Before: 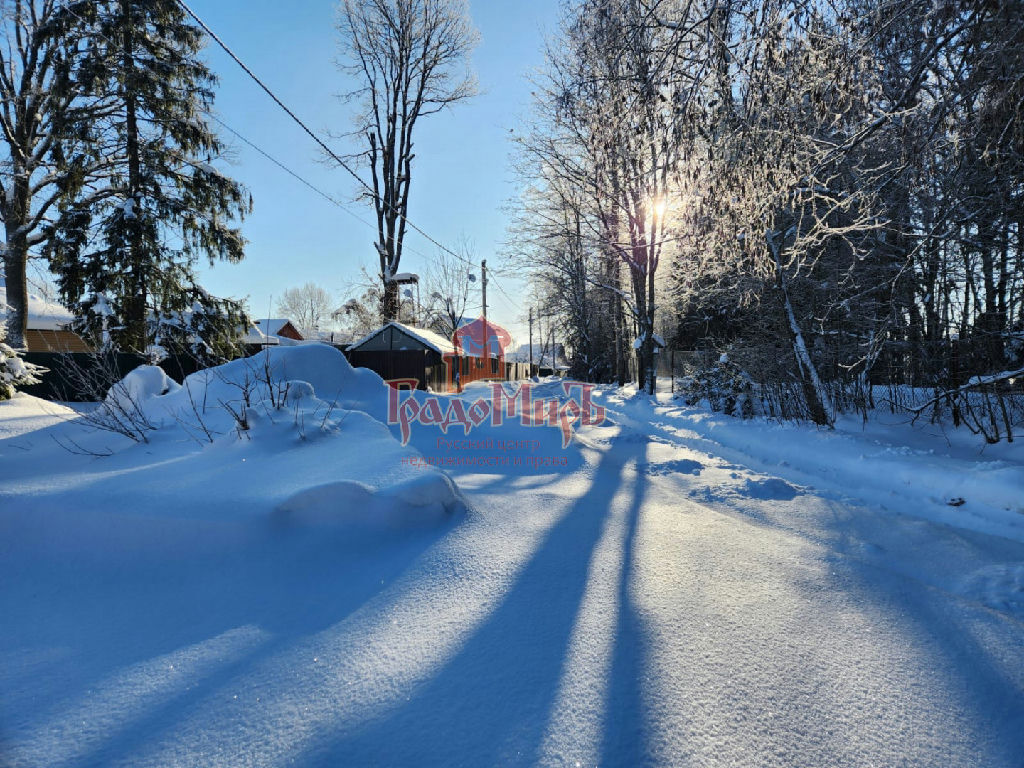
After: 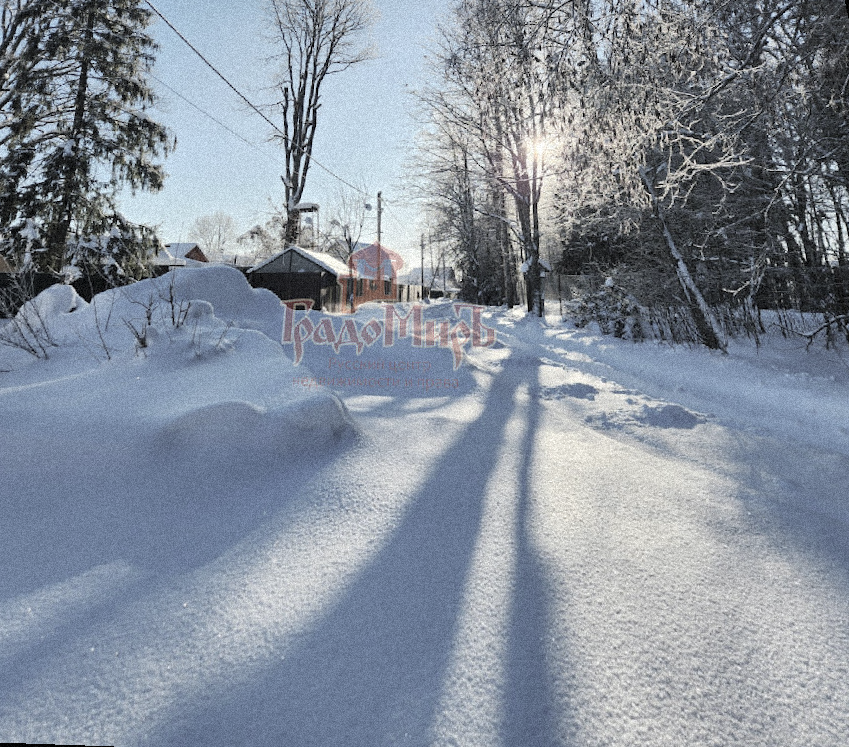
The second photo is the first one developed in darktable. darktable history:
grain: strength 35%, mid-tones bias 0%
color zones: curves: ch0 [(0, 0.613) (0.01, 0.613) (0.245, 0.448) (0.498, 0.529) (0.642, 0.665) (0.879, 0.777) (0.99, 0.613)]; ch1 [(0, 0) (0.143, 0) (0.286, 0) (0.429, 0) (0.571, 0) (0.714, 0) (0.857, 0)], mix -93.41%
contrast brightness saturation: brightness 0.18, saturation -0.5
rotate and perspective: rotation 0.72°, lens shift (vertical) -0.352, lens shift (horizontal) -0.051, crop left 0.152, crop right 0.859, crop top 0.019, crop bottom 0.964
